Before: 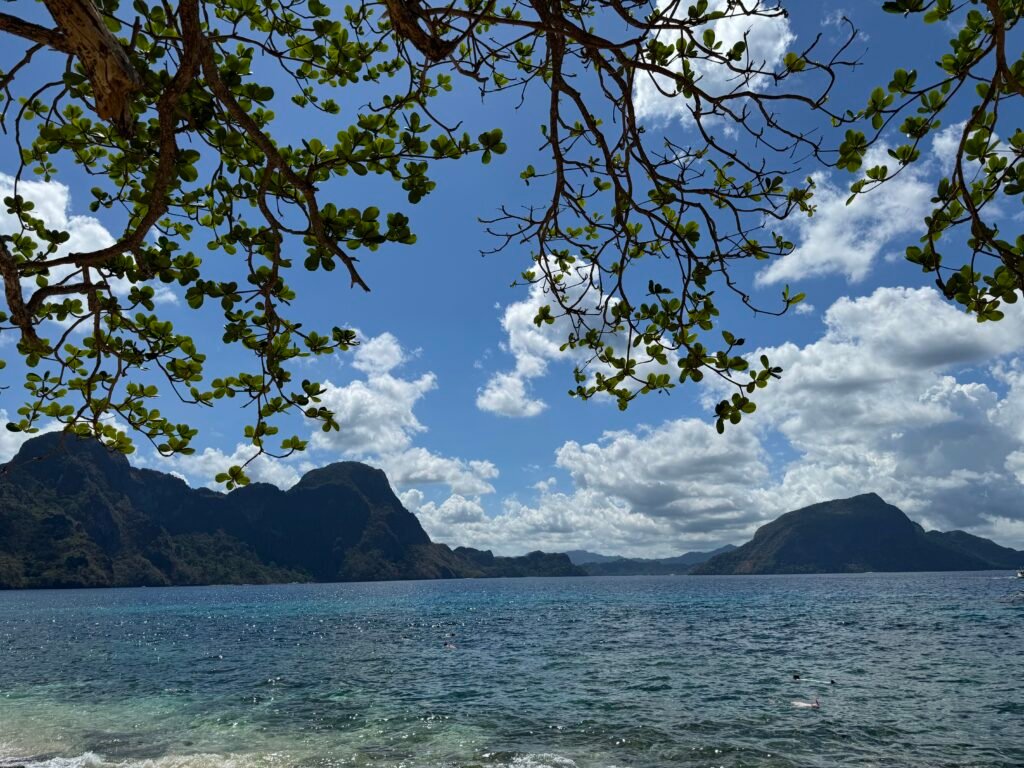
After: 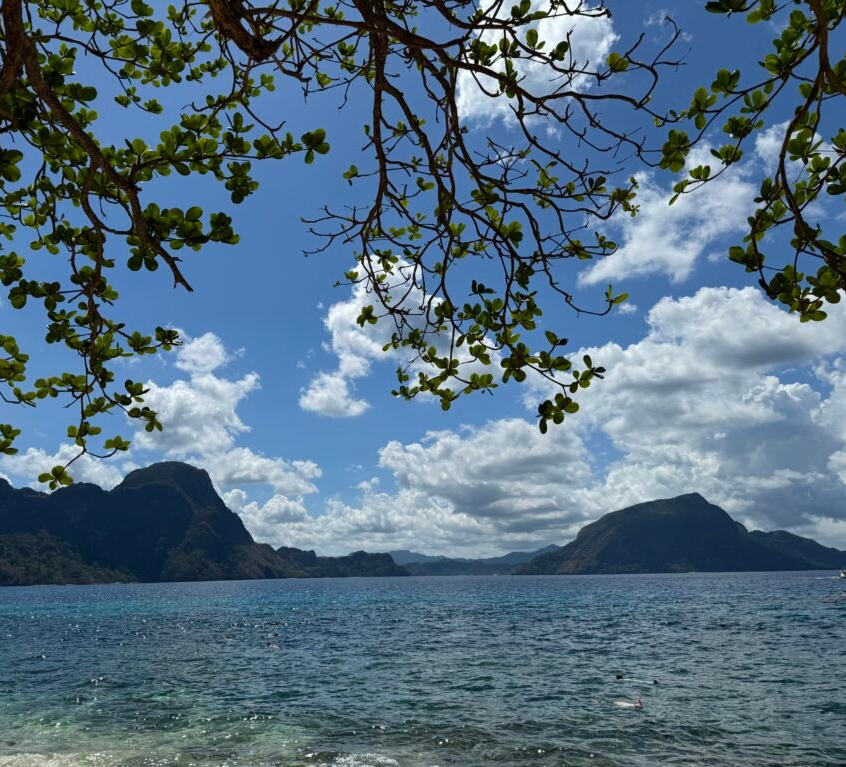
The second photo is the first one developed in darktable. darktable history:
crop: left 17.318%, bottom 0.021%
